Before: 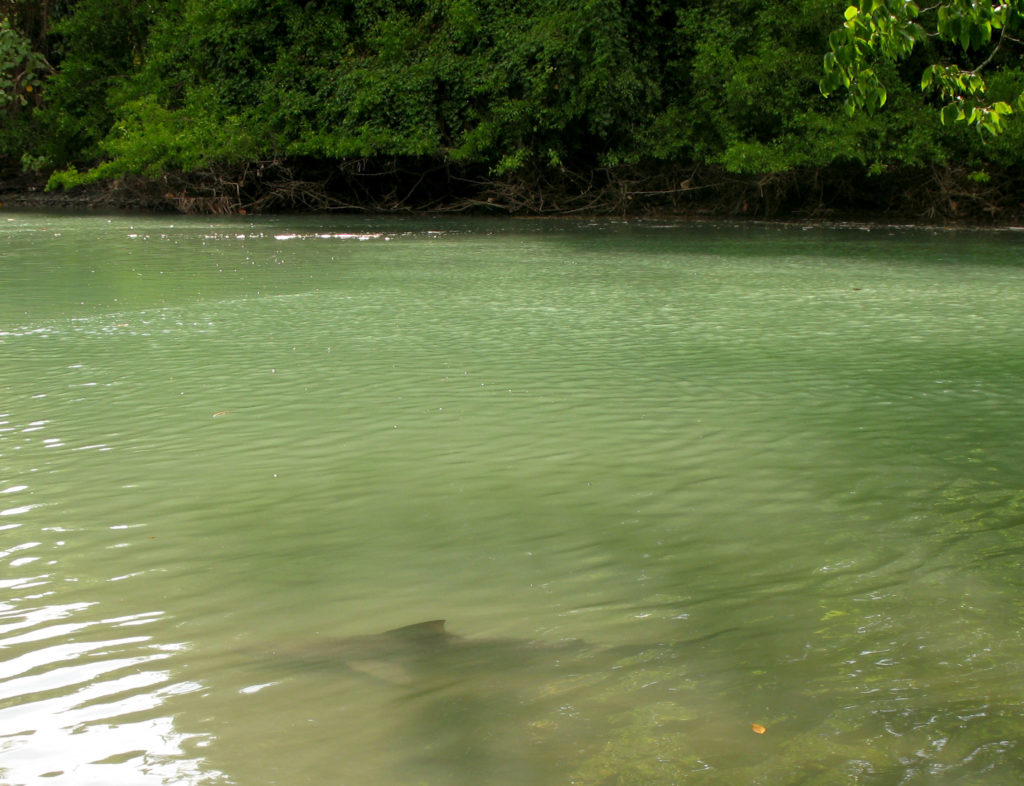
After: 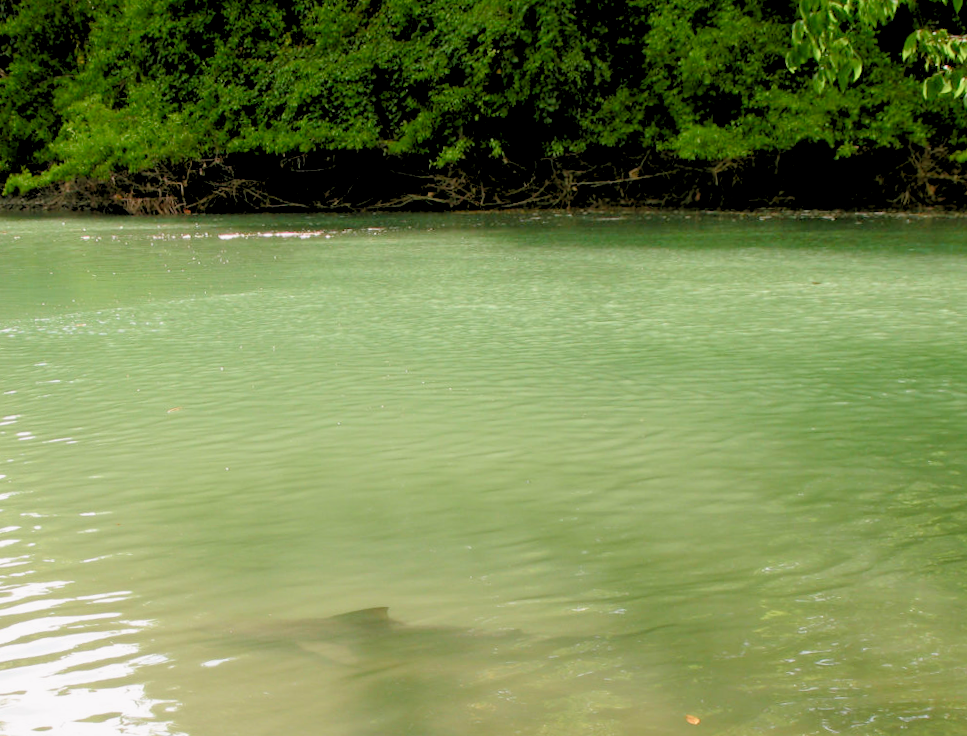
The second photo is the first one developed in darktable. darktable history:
velvia: strength 27%
rotate and perspective: rotation 0.062°, lens shift (vertical) 0.115, lens shift (horizontal) -0.133, crop left 0.047, crop right 0.94, crop top 0.061, crop bottom 0.94
color balance rgb: shadows lift › chroma 1%, shadows lift › hue 113°, highlights gain › chroma 0.2%, highlights gain › hue 333°, perceptual saturation grading › global saturation 20%, perceptual saturation grading › highlights -50%, perceptual saturation grading › shadows 25%, contrast -30%
rgb levels: levels [[0.029, 0.461, 0.922], [0, 0.5, 1], [0, 0.5, 1]]
exposure: exposure 0.766 EV, compensate highlight preservation false
